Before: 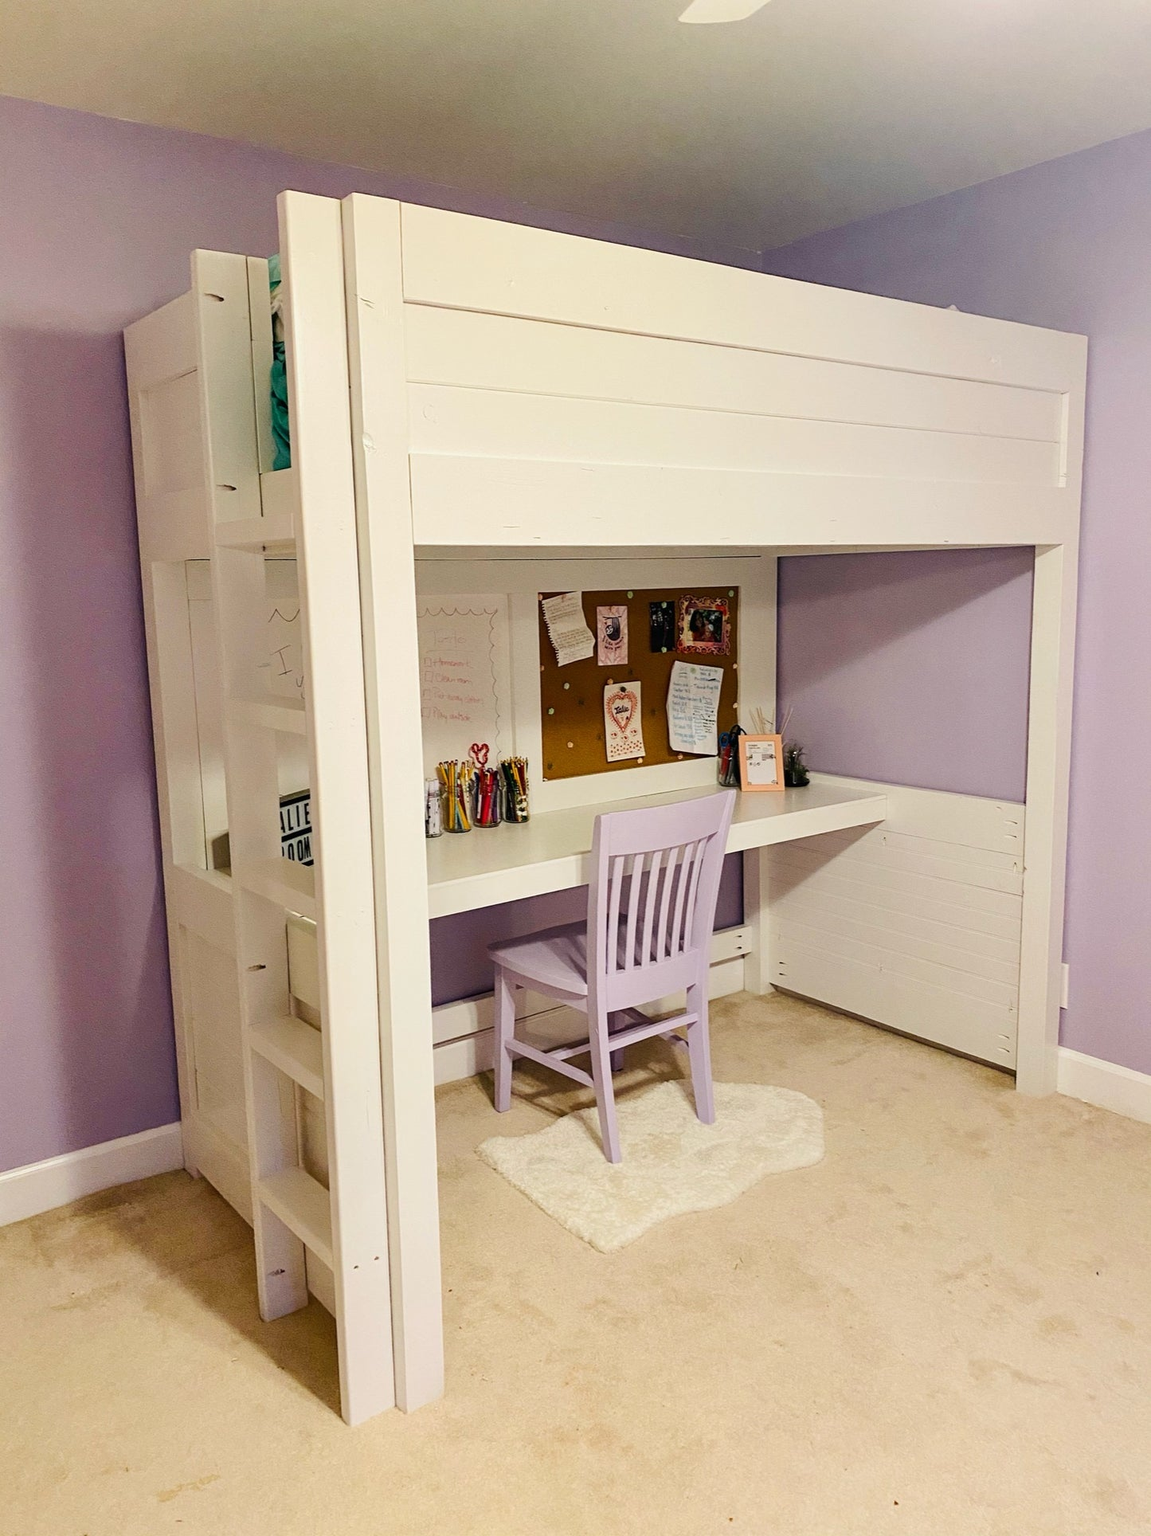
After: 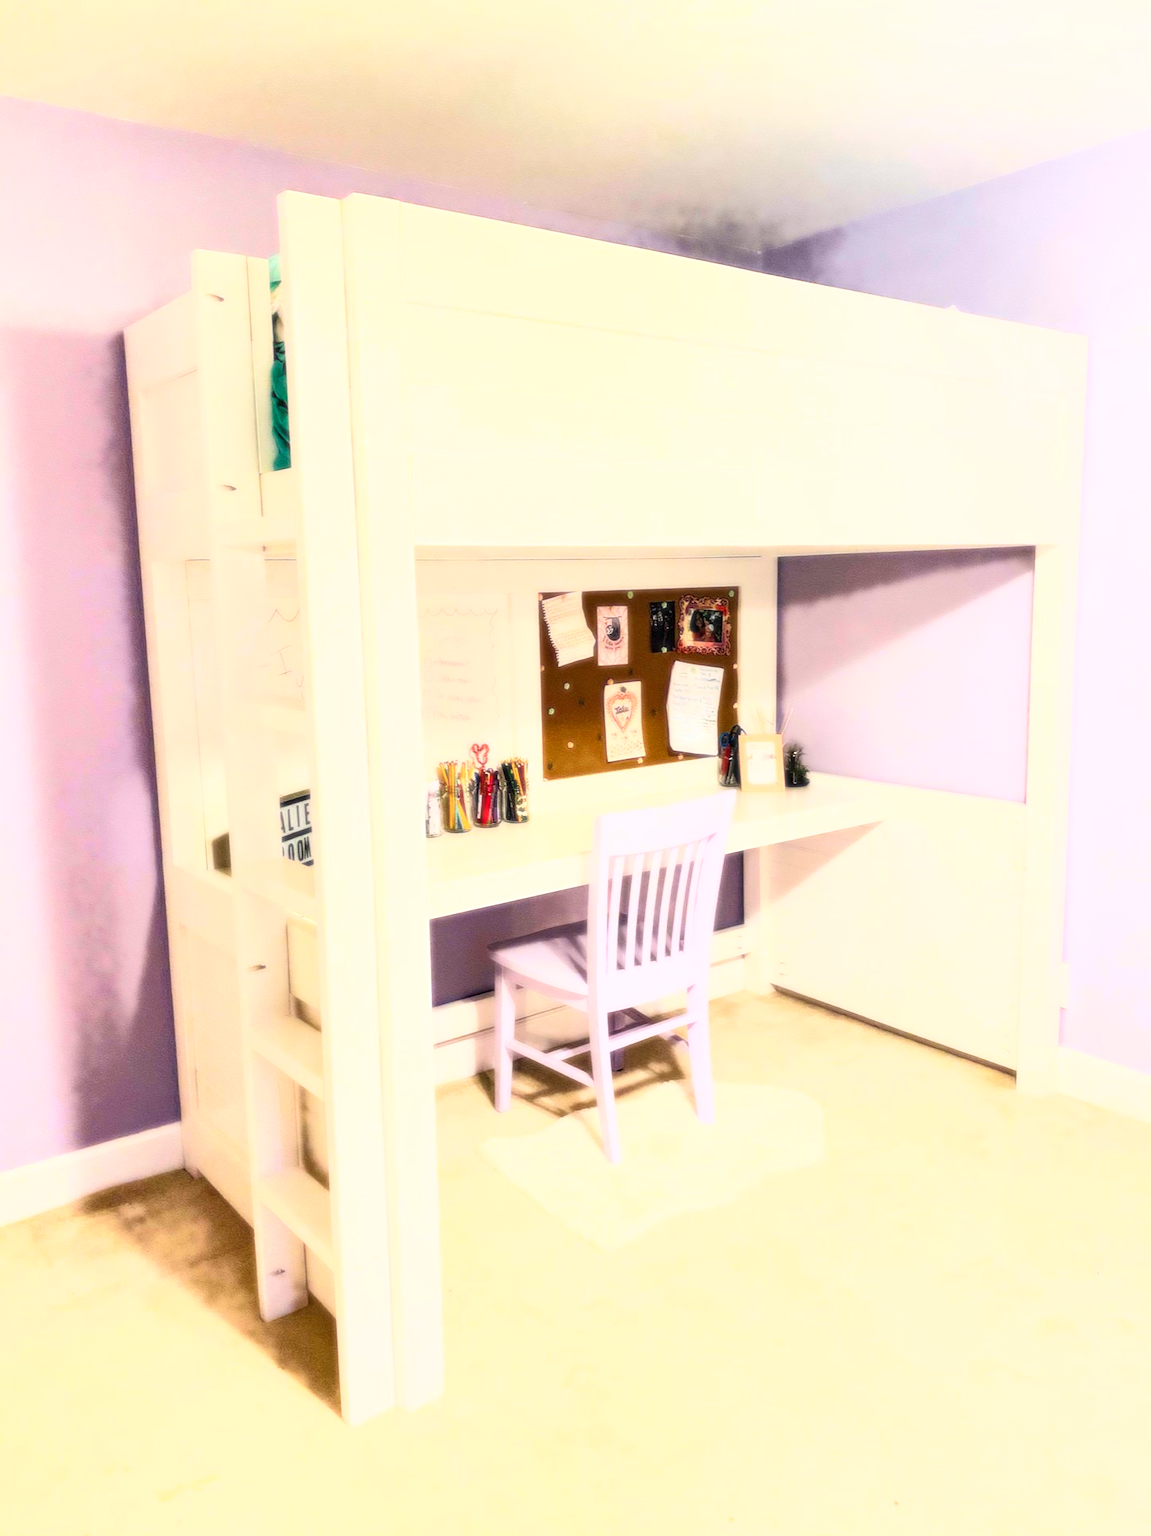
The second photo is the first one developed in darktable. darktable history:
tone curve: curves: ch0 [(0.013, 0) (0.061, 0.068) (0.239, 0.256) (0.502, 0.505) (0.683, 0.676) (0.761, 0.773) (0.858, 0.858) (0.987, 0.945)]; ch1 [(0, 0) (0.172, 0.123) (0.304, 0.267) (0.414, 0.395) (0.472, 0.473) (0.502, 0.508) (0.521, 0.528) (0.583, 0.595) (0.654, 0.673) (0.728, 0.761) (1, 1)]; ch2 [(0, 0) (0.411, 0.424) (0.485, 0.476) (0.502, 0.502) (0.553, 0.557) (0.57, 0.576) (1, 1)], color space Lab, independent channels, preserve colors none
bloom: size 0%, threshold 54.82%, strength 8.31%
exposure: black level correction 0, exposure 0.7 EV, compensate exposure bias true, compensate highlight preservation false
